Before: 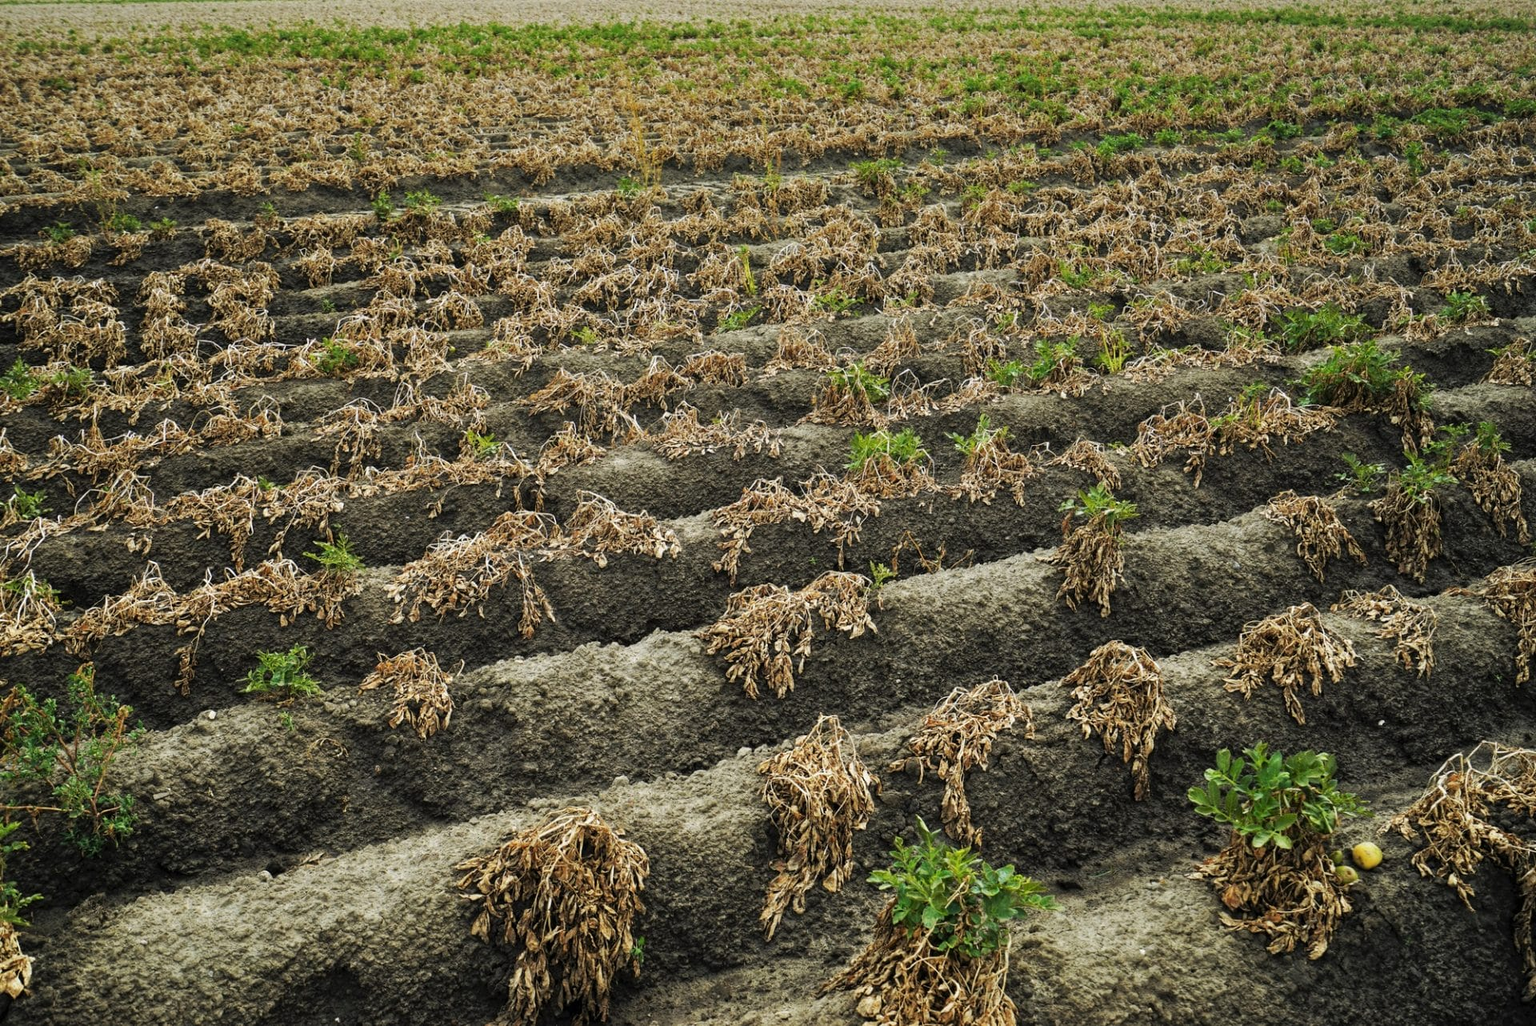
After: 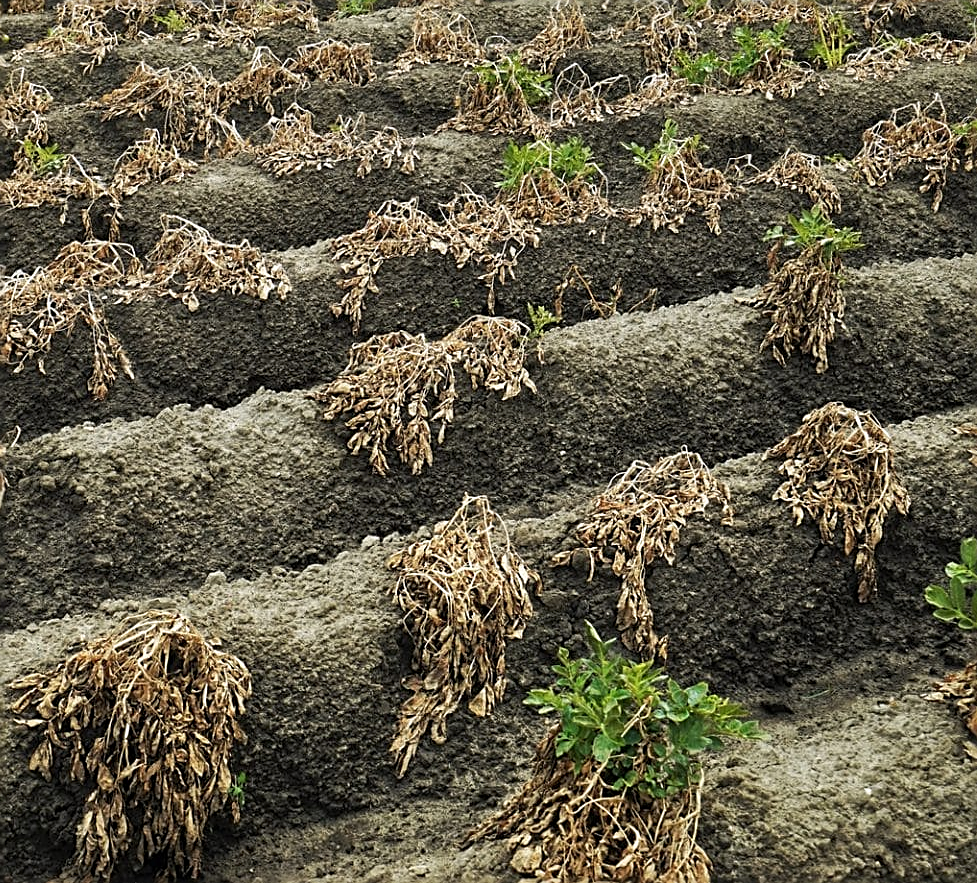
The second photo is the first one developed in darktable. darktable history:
color zones: curves: ch0 [(0, 0.5) (0.143, 0.52) (0.286, 0.5) (0.429, 0.5) (0.571, 0.5) (0.714, 0.5) (0.857, 0.5) (1, 0.5)]; ch1 [(0, 0.489) (0.155, 0.45) (0.286, 0.466) (0.429, 0.5) (0.571, 0.5) (0.714, 0.5) (0.857, 0.5) (1, 0.489)]
sharpen: amount 0.747
crop and rotate: left 29.211%, top 31.11%, right 19.856%
